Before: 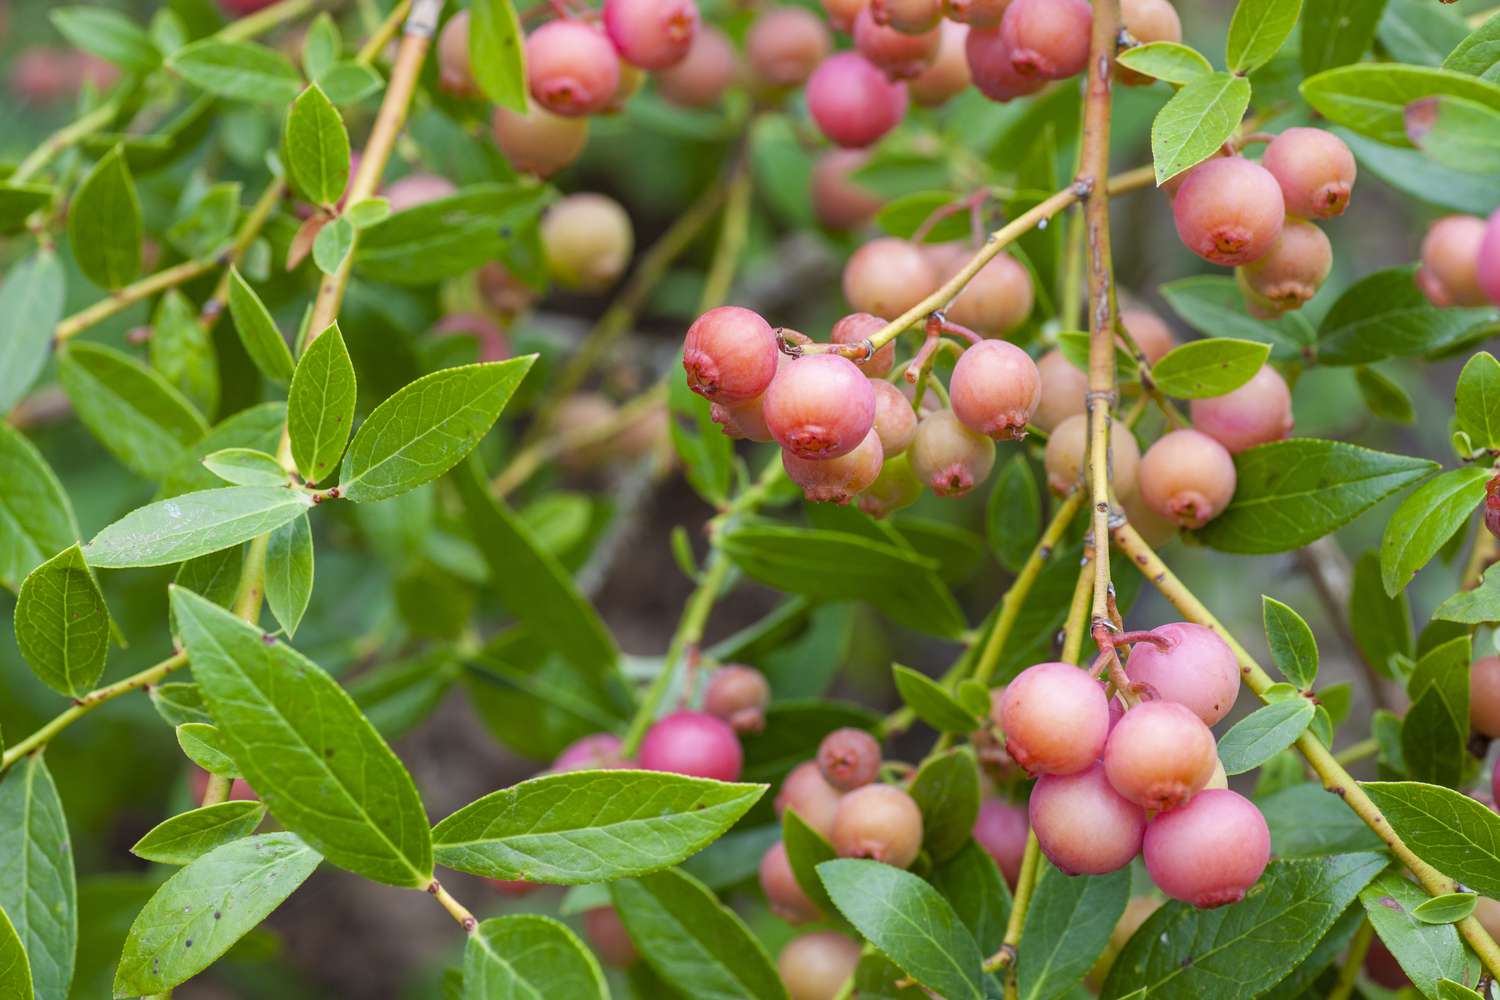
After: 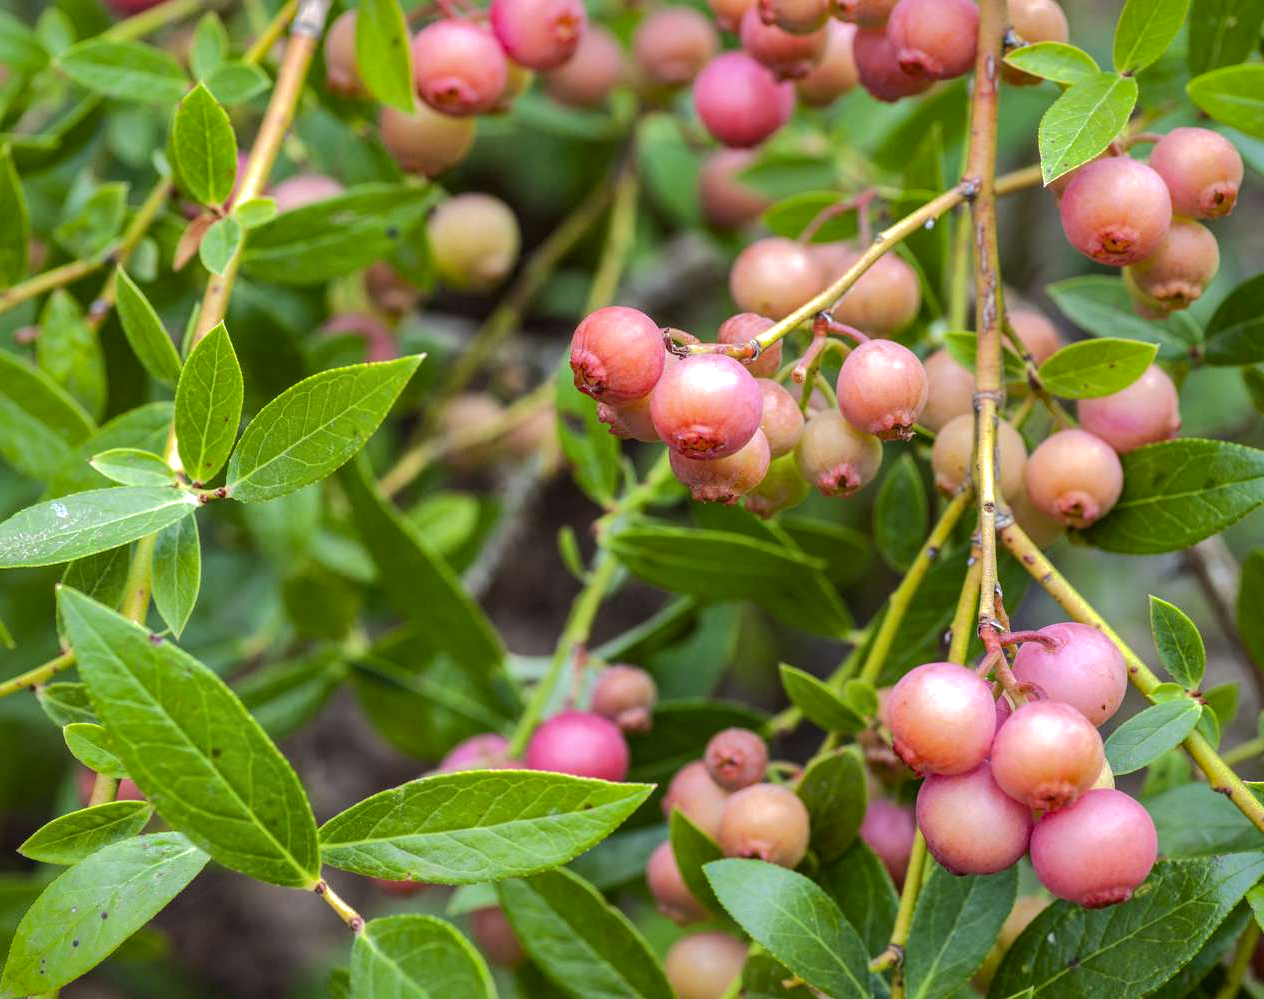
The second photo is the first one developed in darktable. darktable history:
local contrast: on, module defaults
shadows and highlights: shadows -19.91, highlights -73.15
crop: left 7.598%, right 7.873%
tone equalizer: -8 EV -0.417 EV, -7 EV -0.389 EV, -6 EV -0.333 EV, -5 EV -0.222 EV, -3 EV 0.222 EV, -2 EV 0.333 EV, -1 EV 0.389 EV, +0 EV 0.417 EV, edges refinement/feathering 500, mask exposure compensation -1.57 EV, preserve details no
